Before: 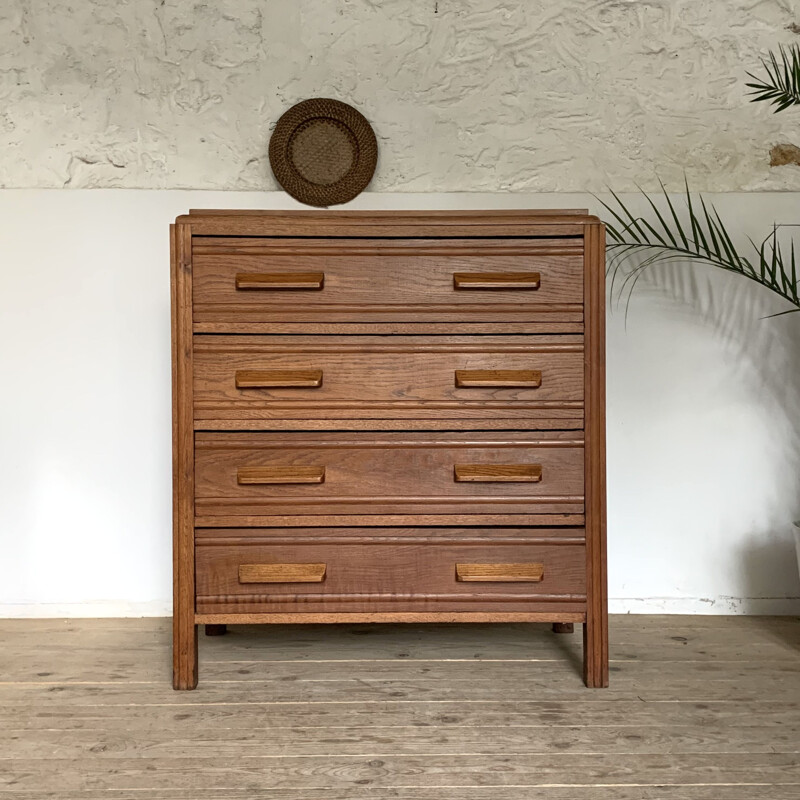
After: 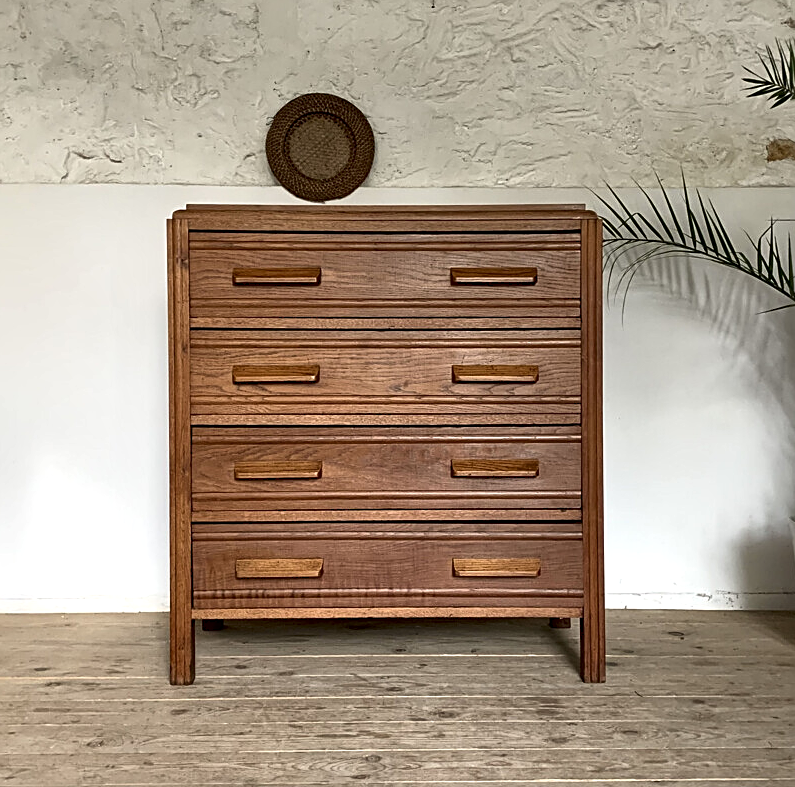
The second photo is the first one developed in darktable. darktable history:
sharpen: on, module defaults
crop: left 0.488%, top 0.658%, right 0.124%, bottom 0.883%
levels: mode automatic, levels [0.116, 0.574, 1]
local contrast: mode bilateral grid, contrast 50, coarseness 50, detail 150%, midtone range 0.2
